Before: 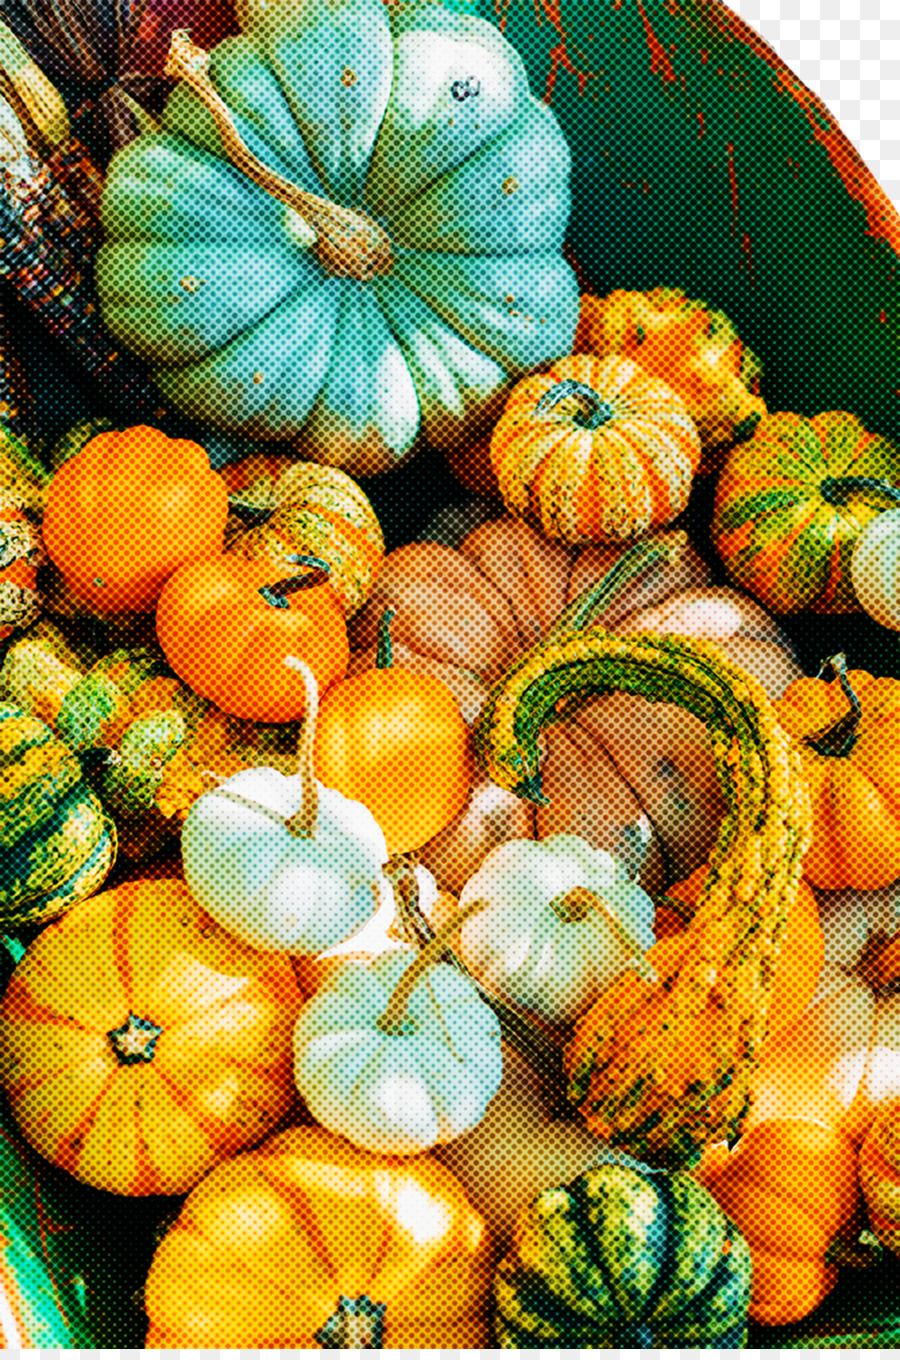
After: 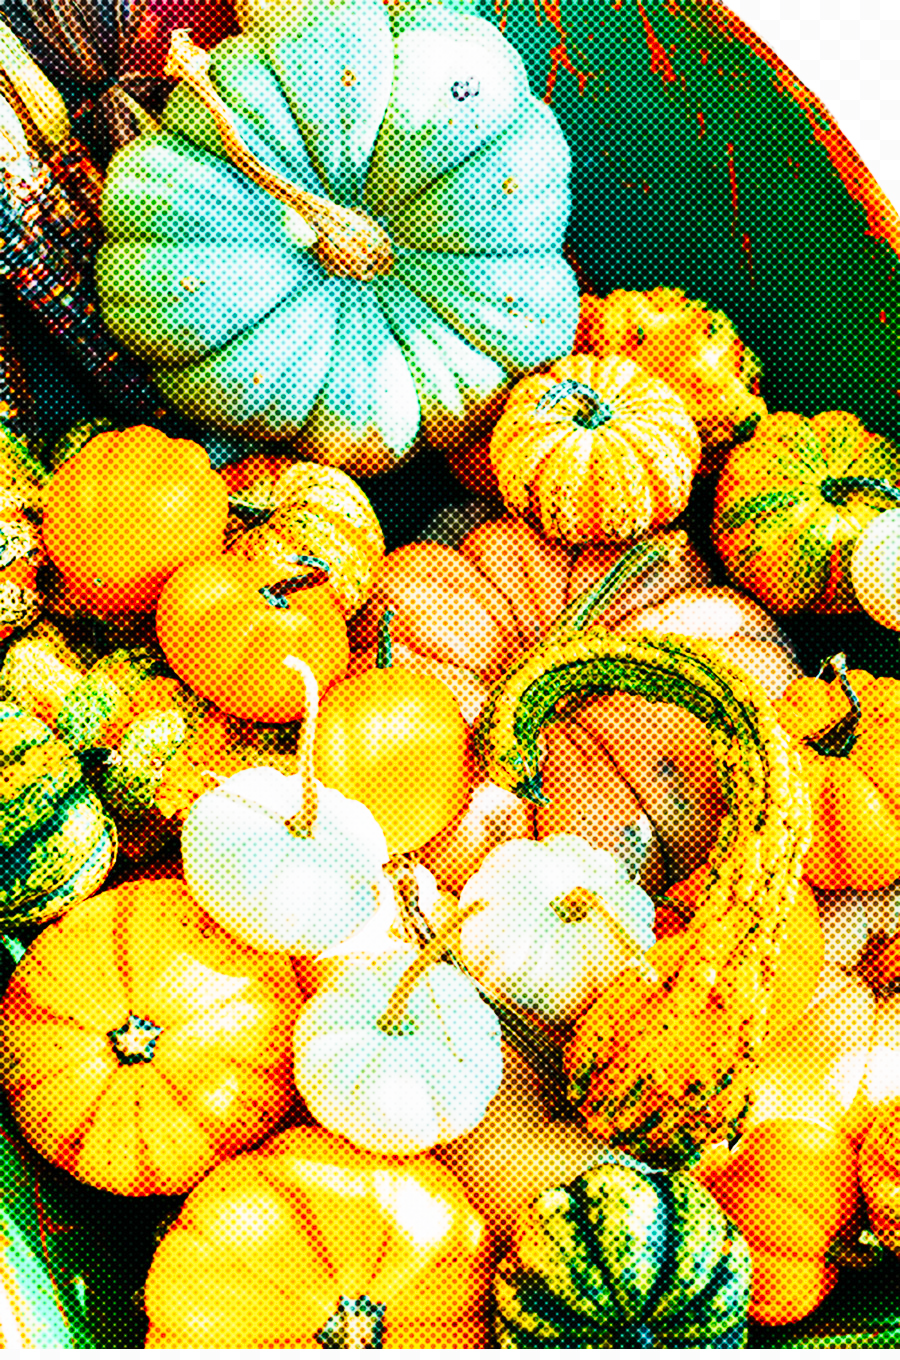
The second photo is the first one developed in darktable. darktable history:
exposure: compensate highlight preservation false
contrast brightness saturation: saturation 0.1
tone curve: curves: ch0 [(0, 0) (0.003, 0.003) (0.011, 0.013) (0.025, 0.028) (0.044, 0.05) (0.069, 0.079) (0.1, 0.113) (0.136, 0.154) (0.177, 0.201) (0.224, 0.268) (0.277, 0.38) (0.335, 0.486) (0.399, 0.588) (0.468, 0.688) (0.543, 0.787) (0.623, 0.854) (0.709, 0.916) (0.801, 0.957) (0.898, 0.978) (1, 1)], preserve colors none
